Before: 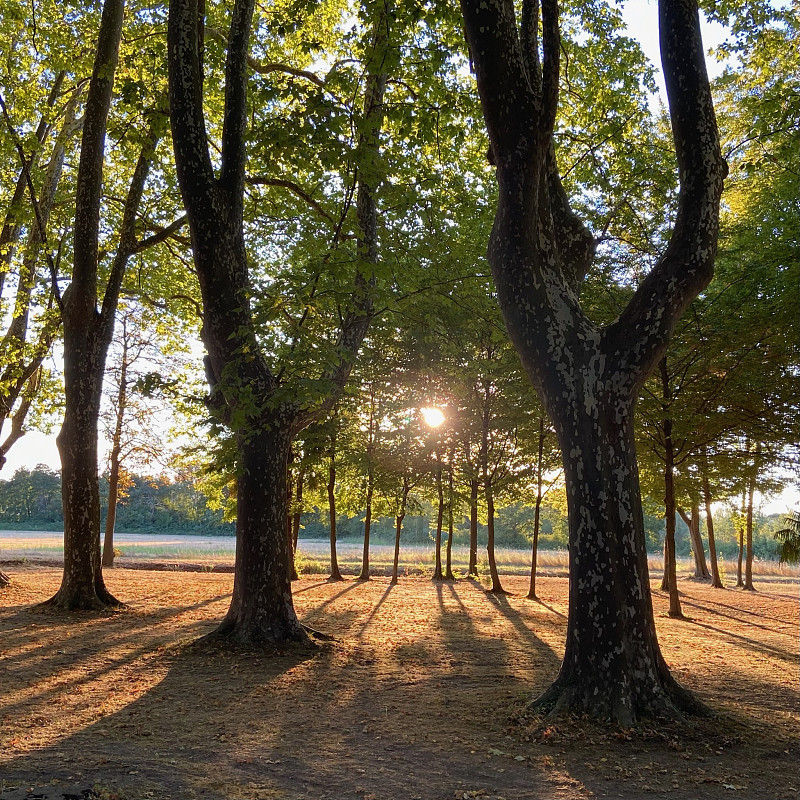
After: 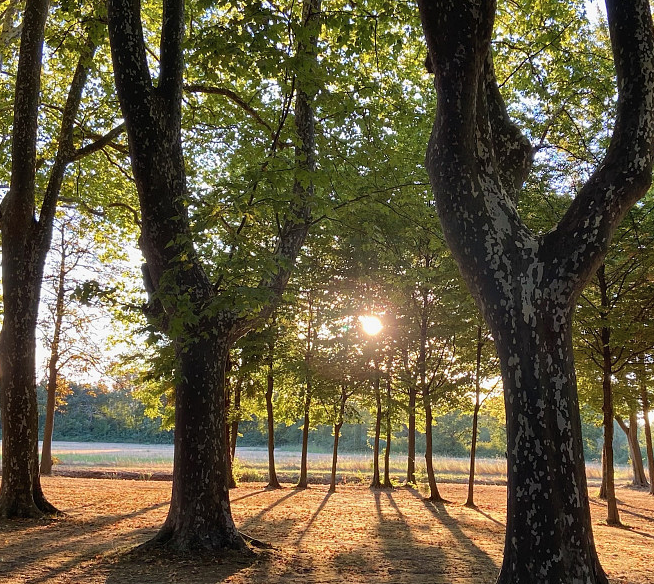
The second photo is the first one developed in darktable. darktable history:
crop: left 7.798%, top 11.527%, right 10.448%, bottom 15.409%
shadows and highlights: shadows 58.12, soften with gaussian
